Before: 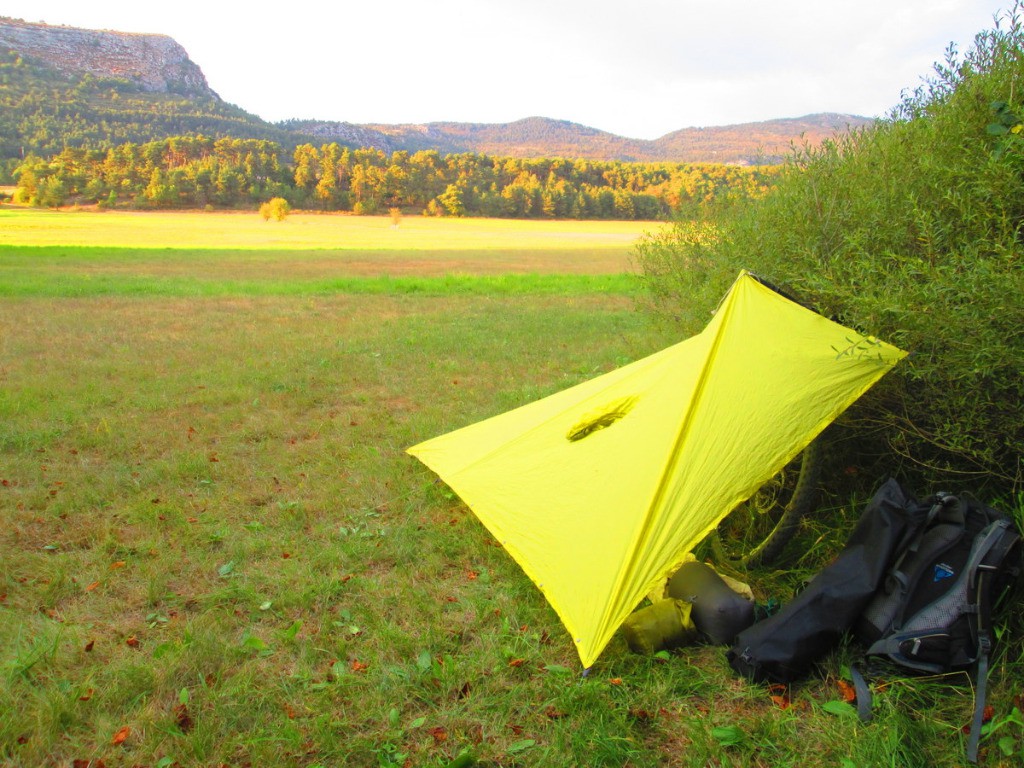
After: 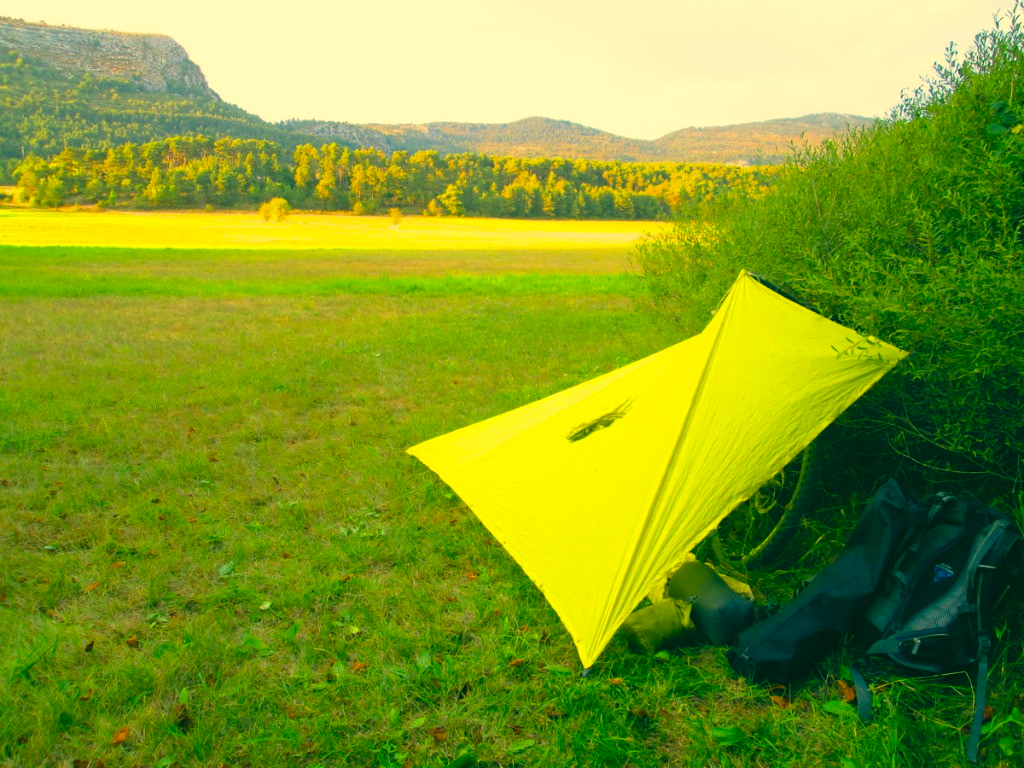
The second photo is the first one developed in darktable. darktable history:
color correction: highlights a* 1.85, highlights b* 34.27, shadows a* -37.05, shadows b* -6.16
